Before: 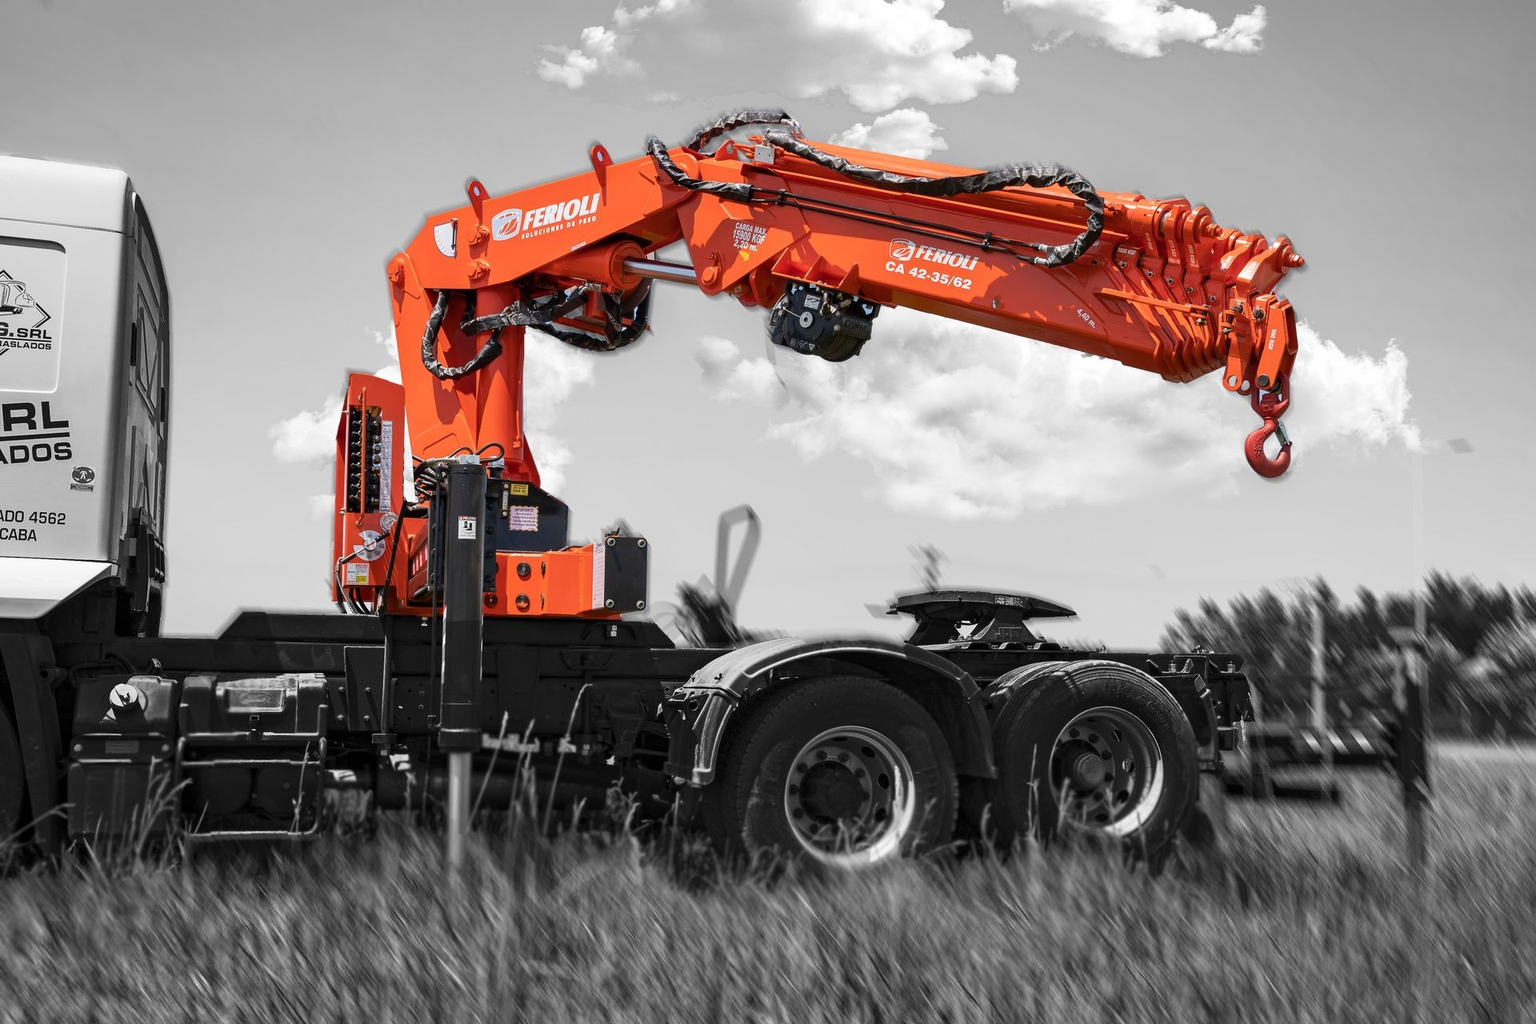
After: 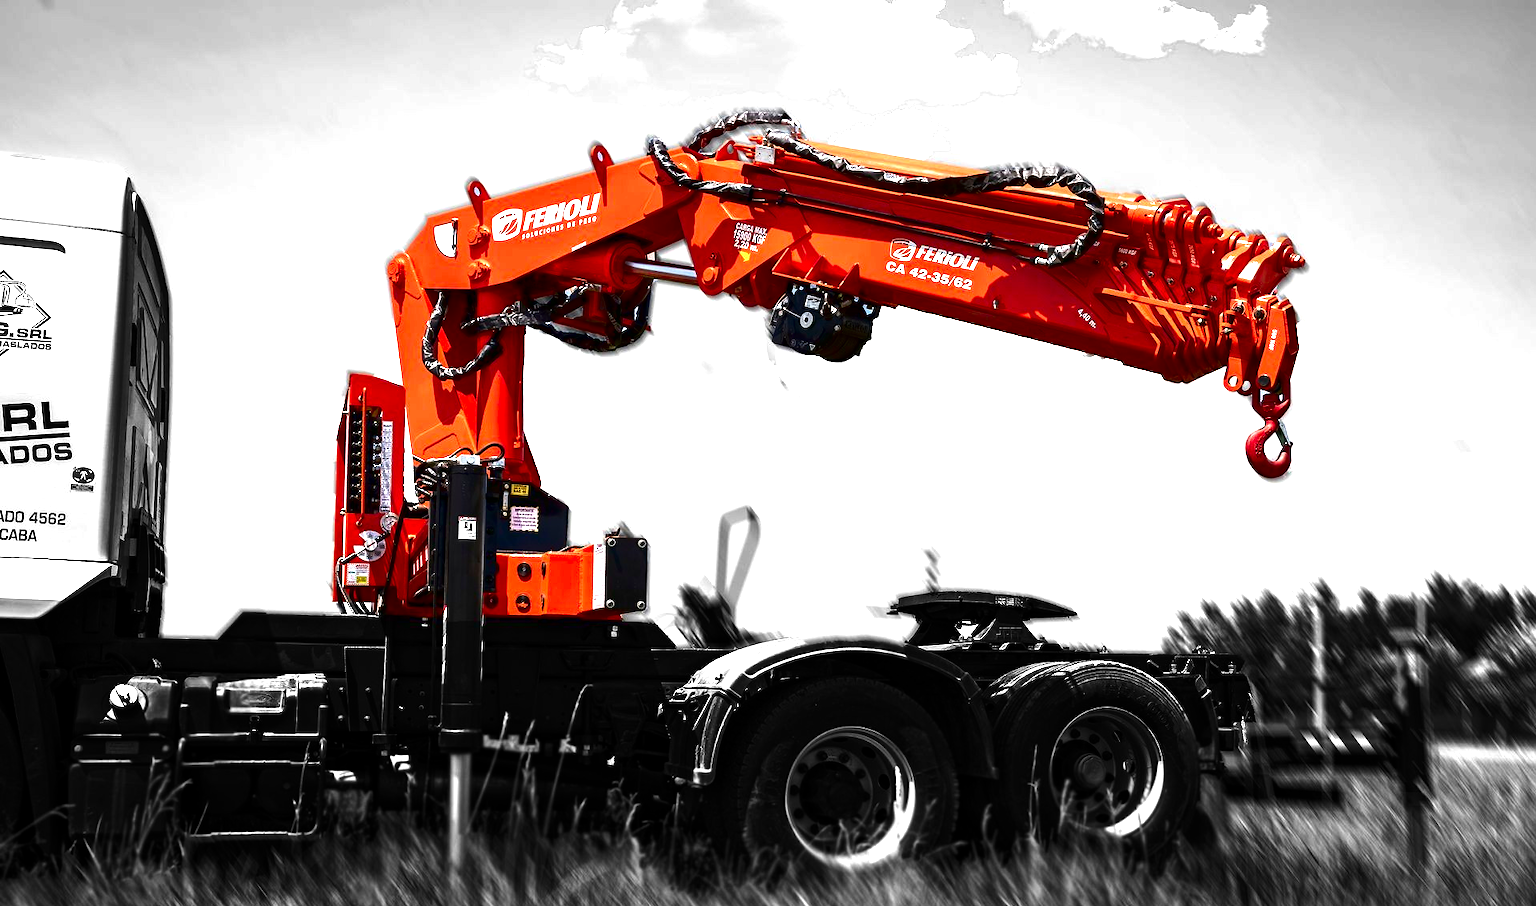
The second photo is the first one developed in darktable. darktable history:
white balance: emerald 1
contrast brightness saturation: contrast 0.09, brightness -0.59, saturation 0.17
crop and rotate: top 0%, bottom 11.49%
exposure: black level correction 0, exposure 1.1 EV, compensate exposure bias true, compensate highlight preservation false
